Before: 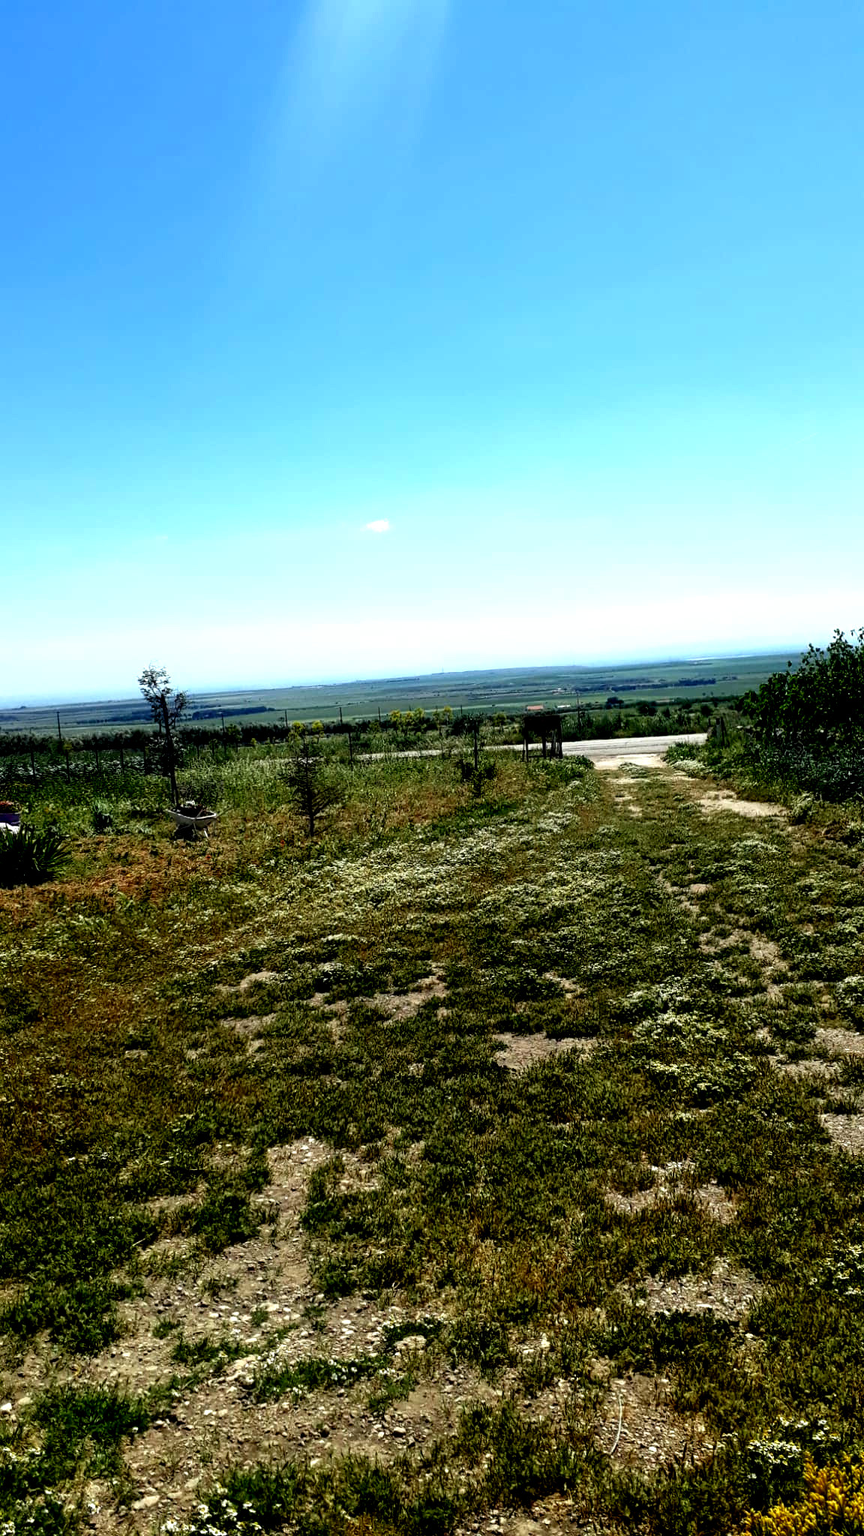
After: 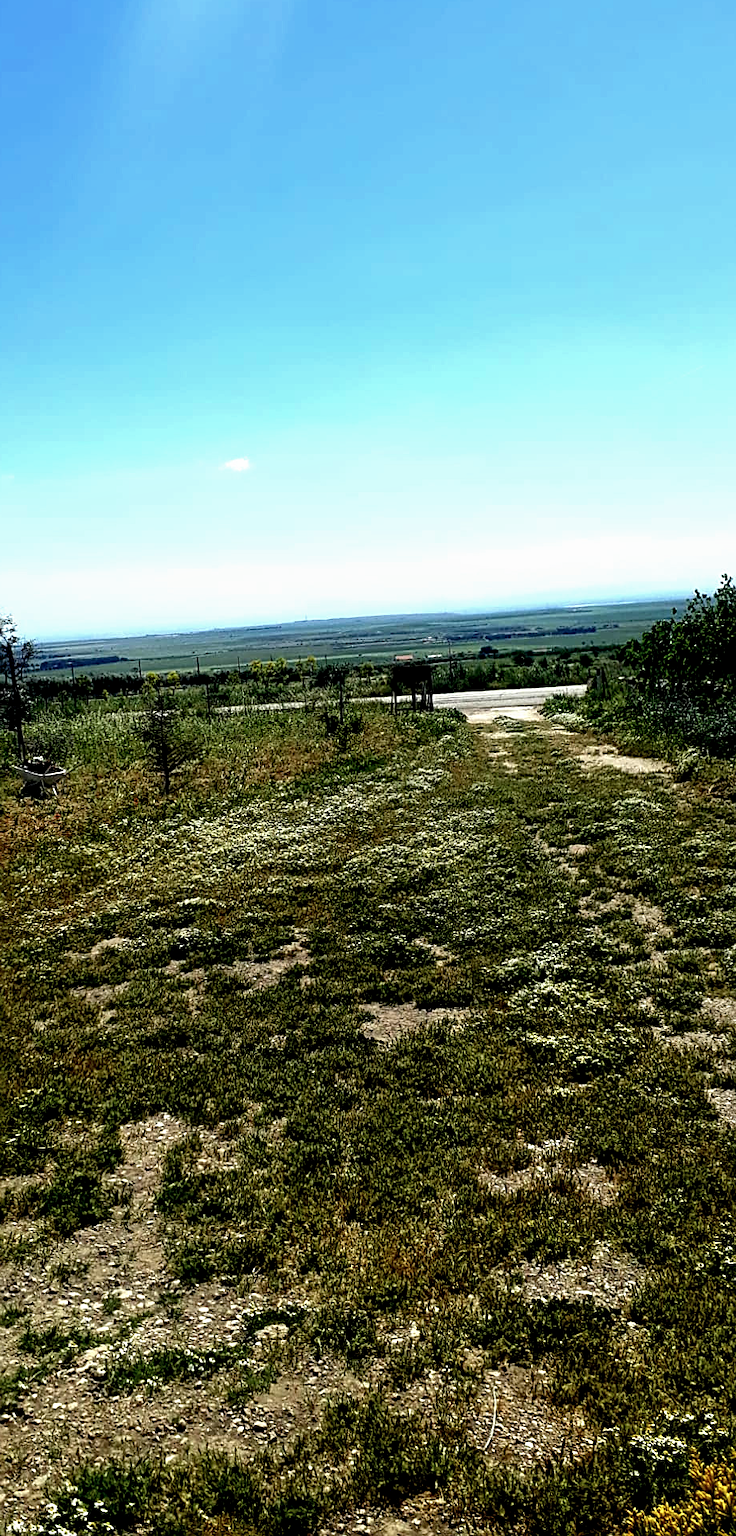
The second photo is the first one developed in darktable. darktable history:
sharpen: on, module defaults
local contrast: highlights 100%, shadows 100%, detail 120%, midtone range 0.2
exposure: exposure -0.064 EV, compensate highlight preservation false
crop and rotate: left 17.959%, top 5.771%, right 1.742%
contrast brightness saturation: saturation -0.05
